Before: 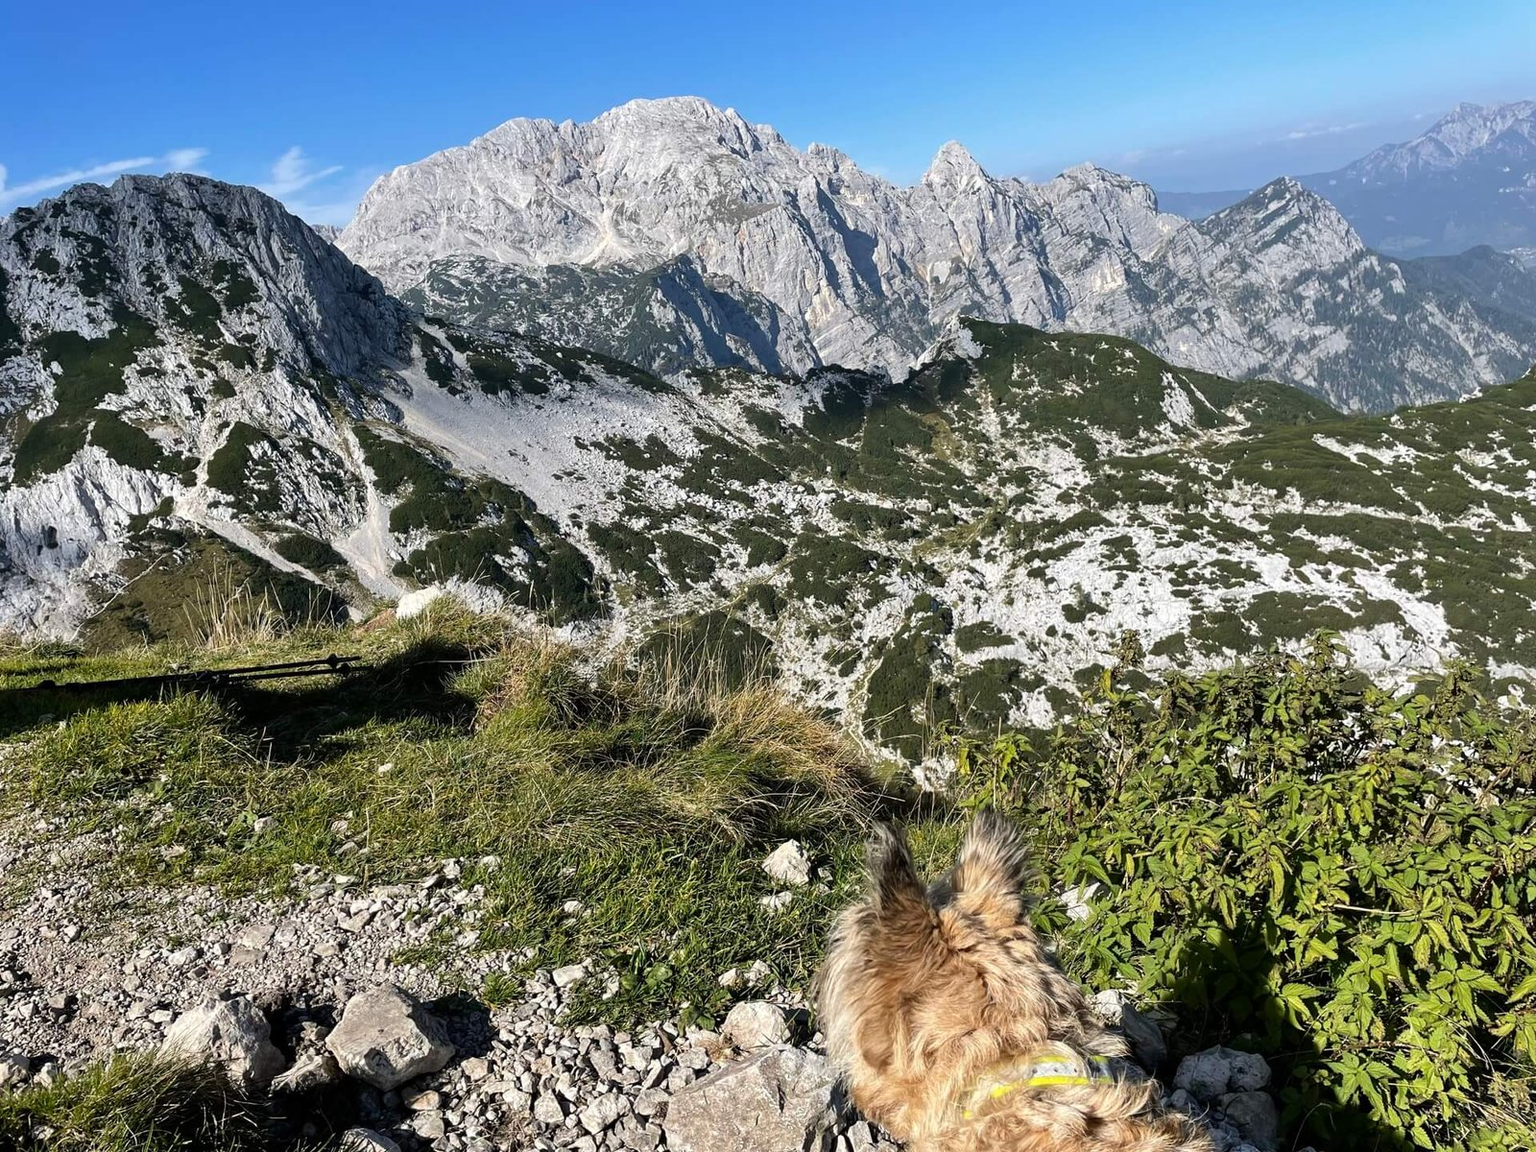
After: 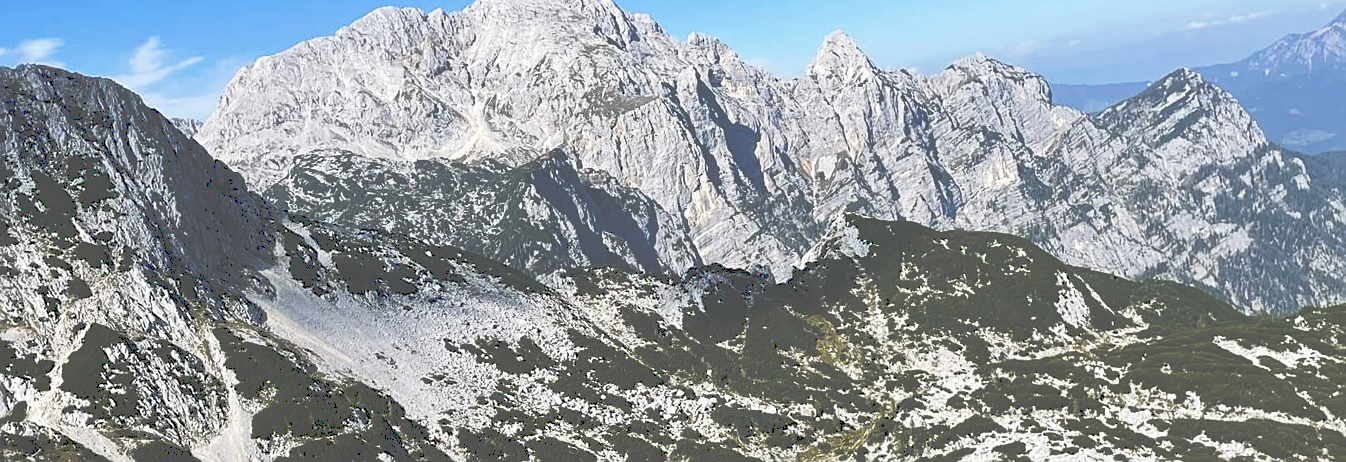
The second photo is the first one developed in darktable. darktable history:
crop and rotate: left 9.649%, top 9.678%, right 6.2%, bottom 51.75%
sharpen: on, module defaults
exposure: exposure -0.049 EV, compensate highlight preservation false
tone curve: curves: ch0 [(0, 0) (0.003, 0.319) (0.011, 0.319) (0.025, 0.323) (0.044, 0.323) (0.069, 0.327) (0.1, 0.33) (0.136, 0.338) (0.177, 0.348) (0.224, 0.361) (0.277, 0.374) (0.335, 0.398) (0.399, 0.444) (0.468, 0.516) (0.543, 0.595) (0.623, 0.694) (0.709, 0.793) (0.801, 0.883) (0.898, 0.942) (1, 1)], preserve colors none
